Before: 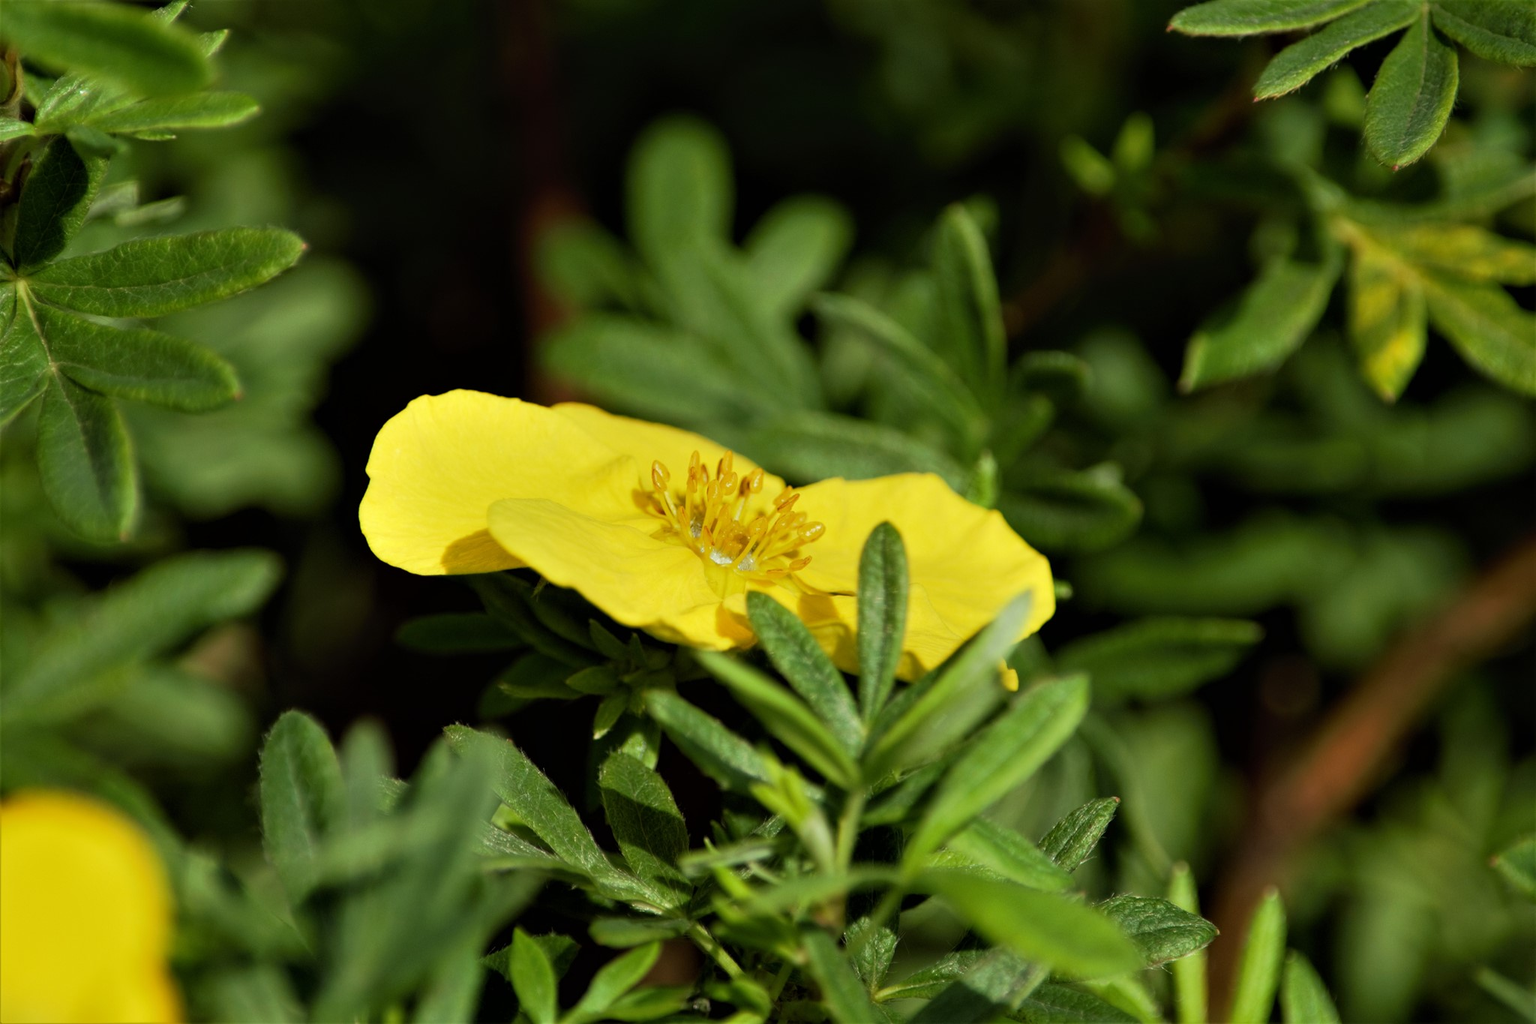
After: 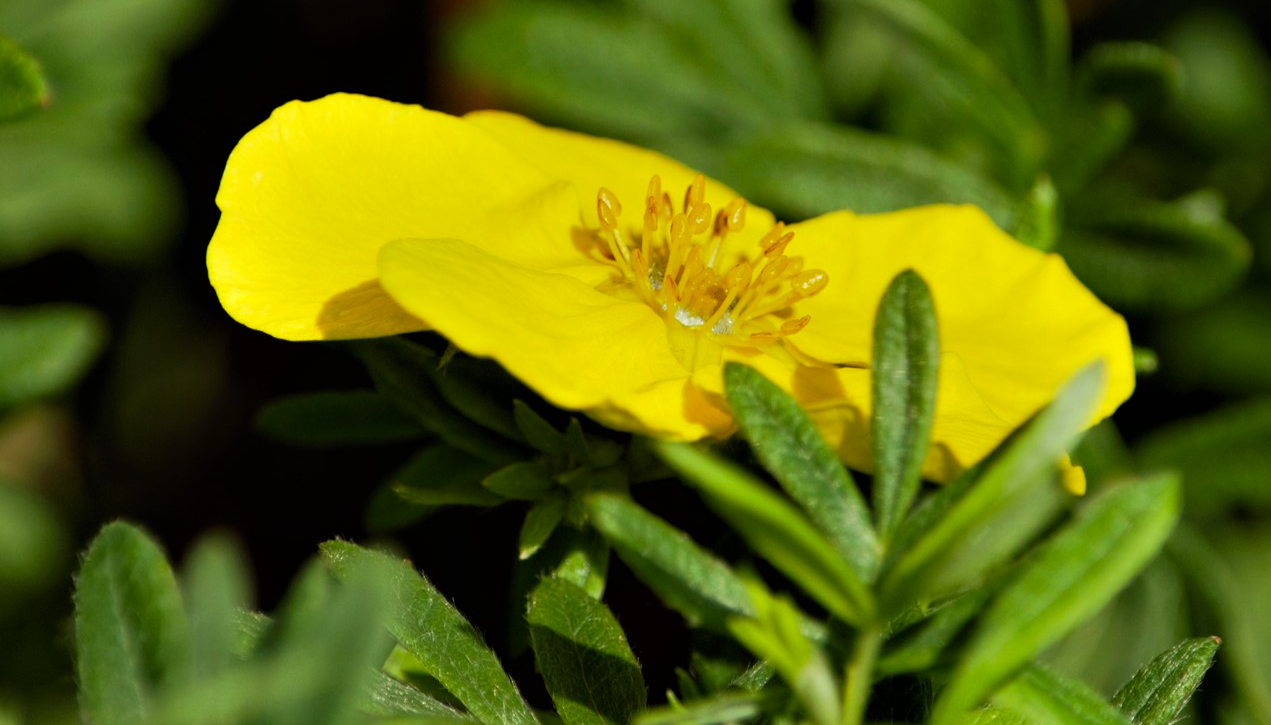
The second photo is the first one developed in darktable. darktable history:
crop: left 13.312%, top 31.28%, right 24.627%, bottom 15.582%
color balance: output saturation 110%
